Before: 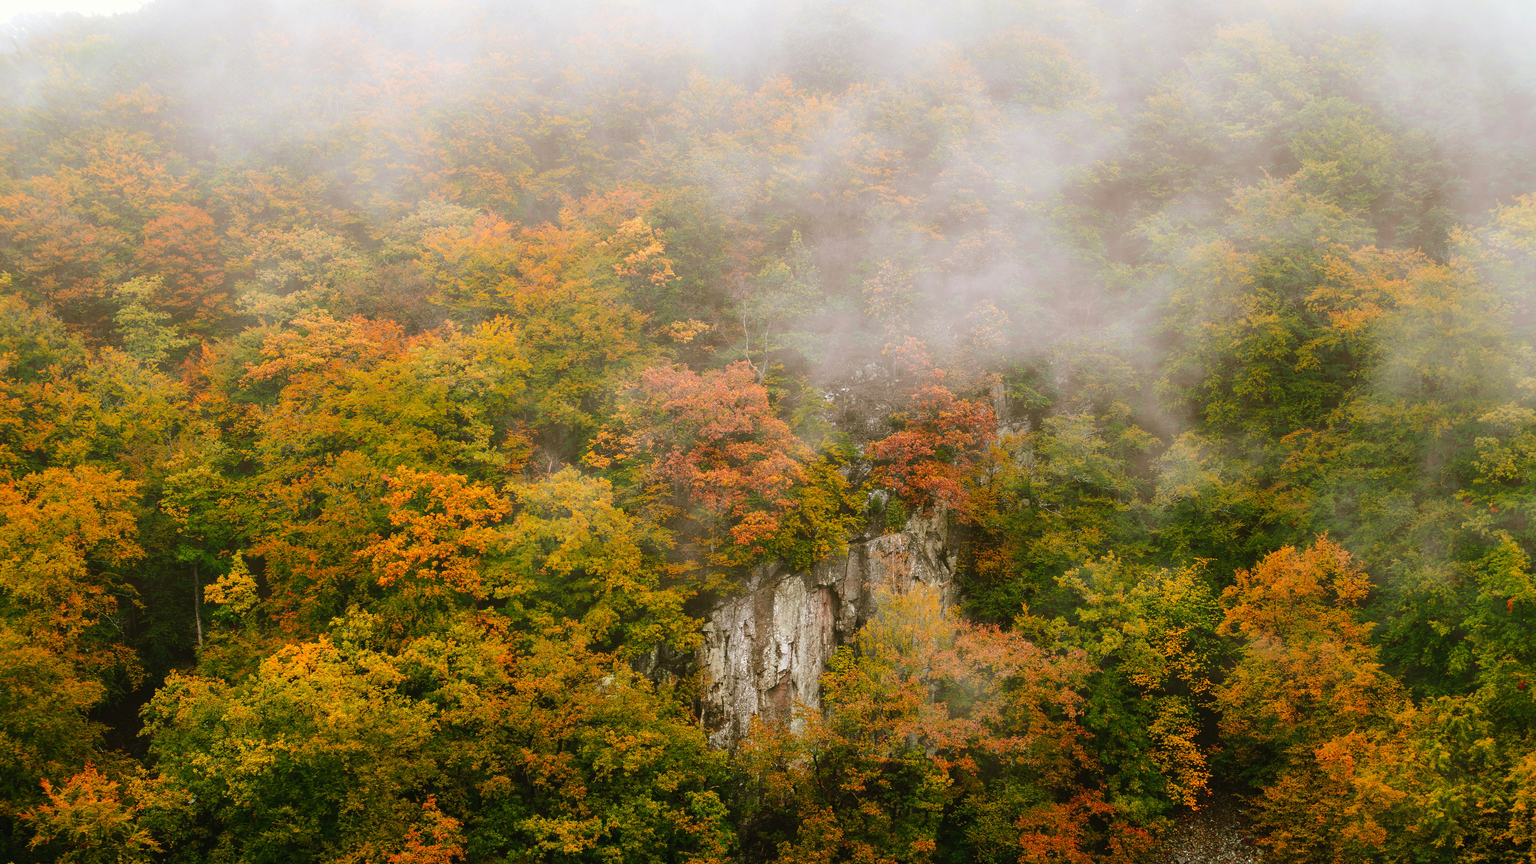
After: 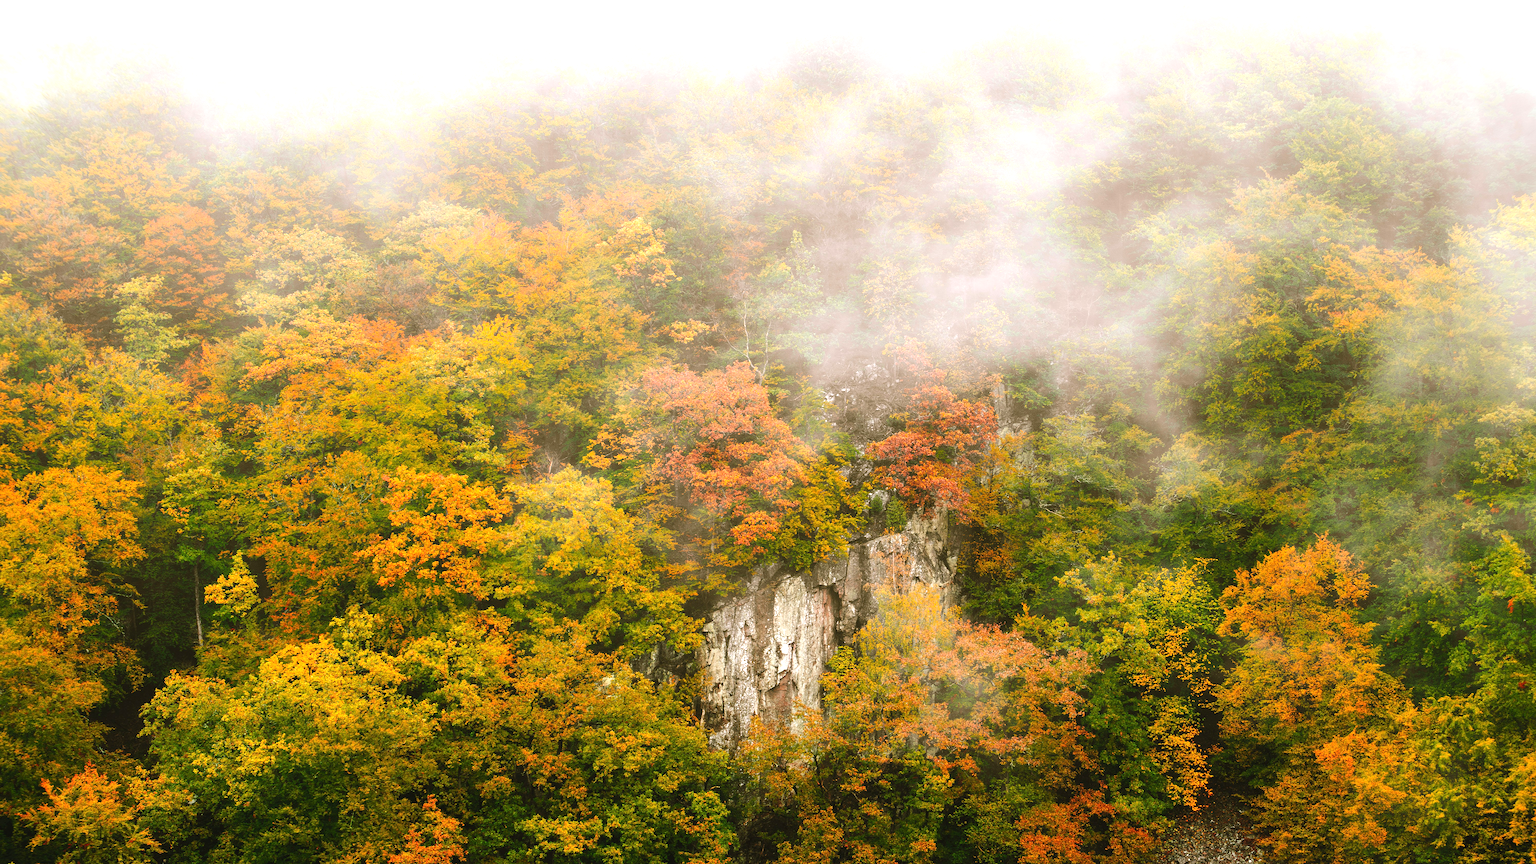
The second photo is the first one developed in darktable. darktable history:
exposure: exposure 0.739 EV, compensate highlight preservation false
